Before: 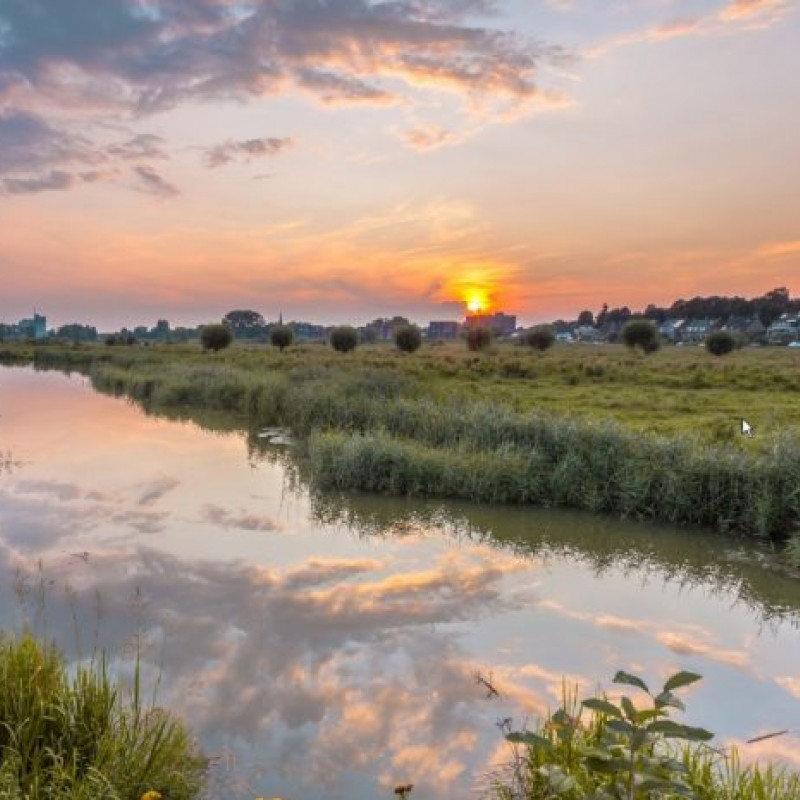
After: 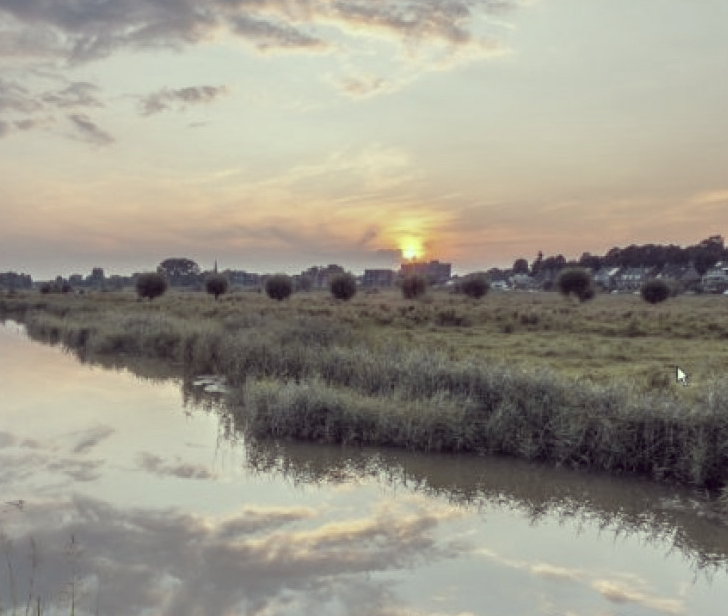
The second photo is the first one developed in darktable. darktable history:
crop: left 8.155%, top 6.611%, bottom 15.385%
color correction: highlights a* -20.17, highlights b* 20.27, shadows a* 20.03, shadows b* -20.46, saturation 0.43
